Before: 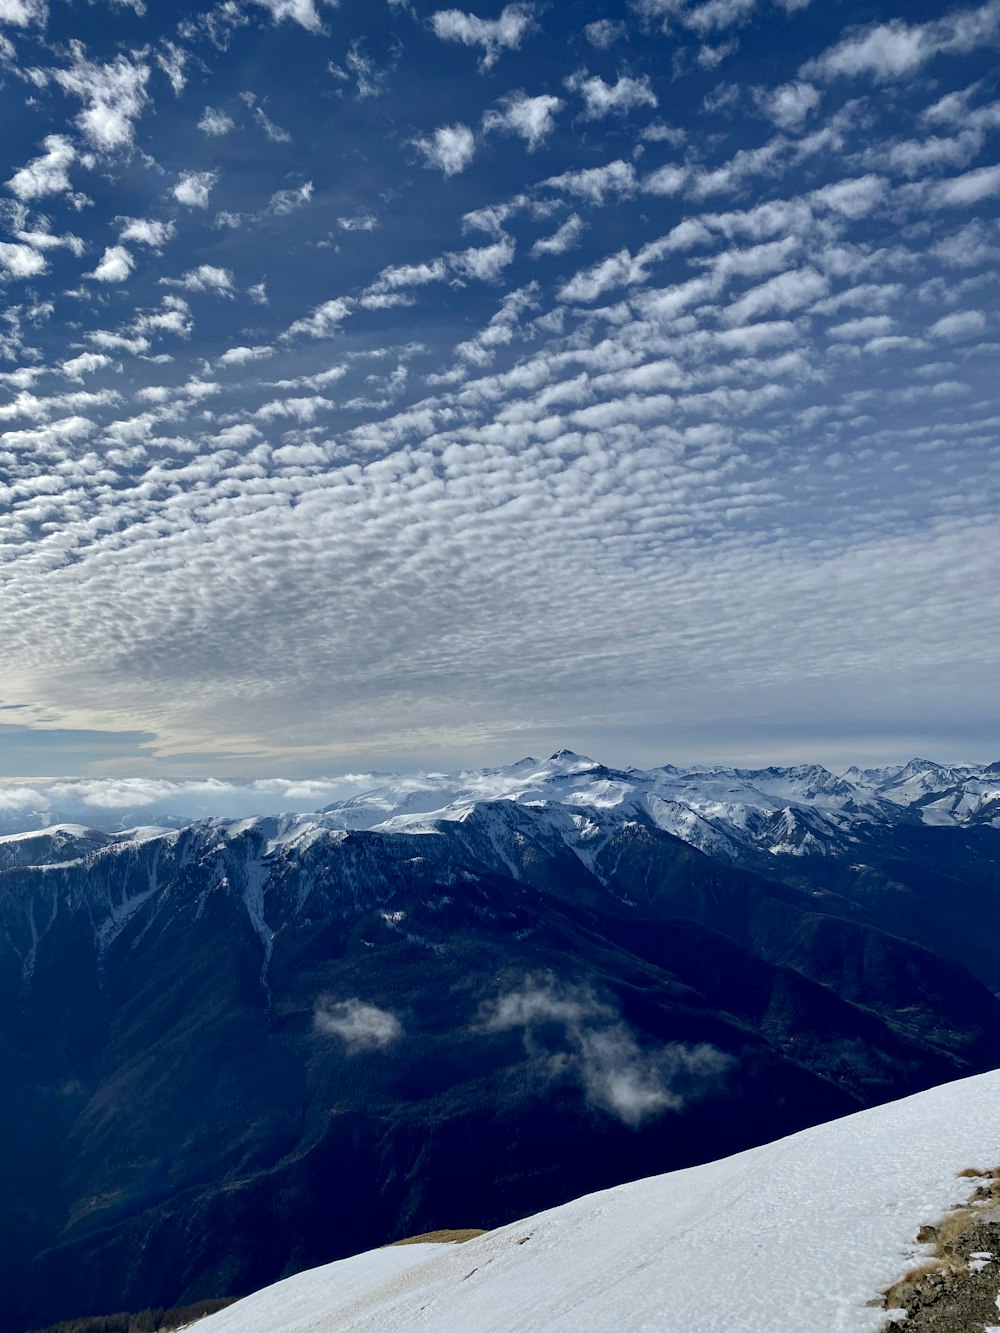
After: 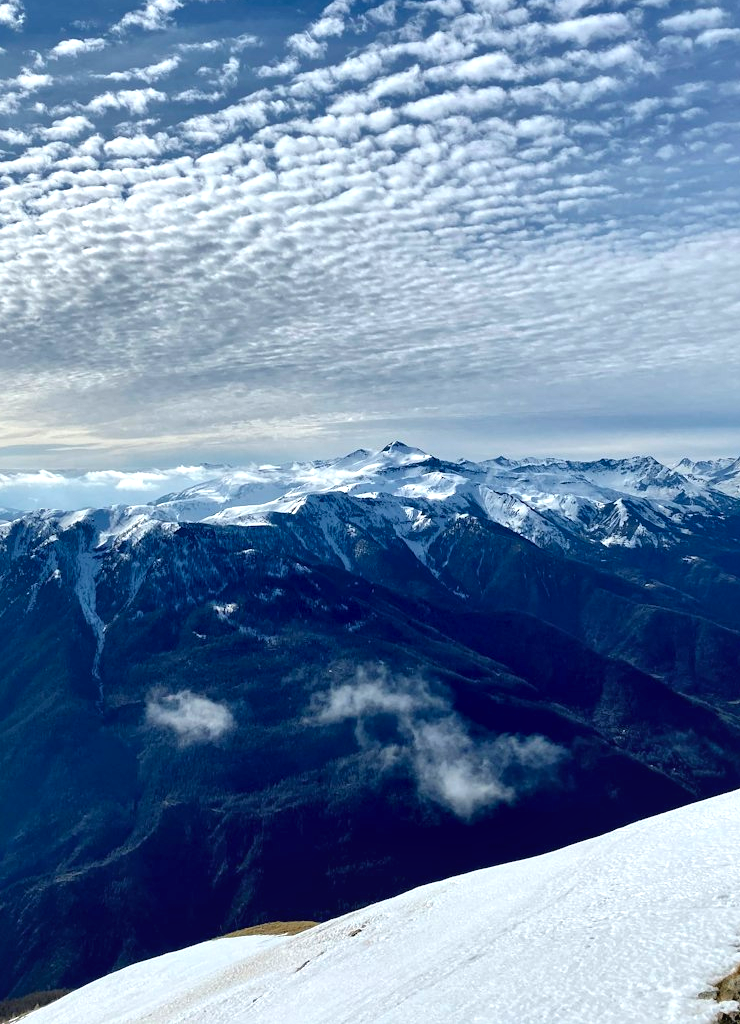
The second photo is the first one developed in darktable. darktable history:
crop: left 16.857%, top 23.14%, right 9.143%
local contrast: mode bilateral grid, contrast 50, coarseness 50, detail 150%, midtone range 0.2
exposure: black level correction -0.002, exposure 0.546 EV, compensate highlight preservation false
